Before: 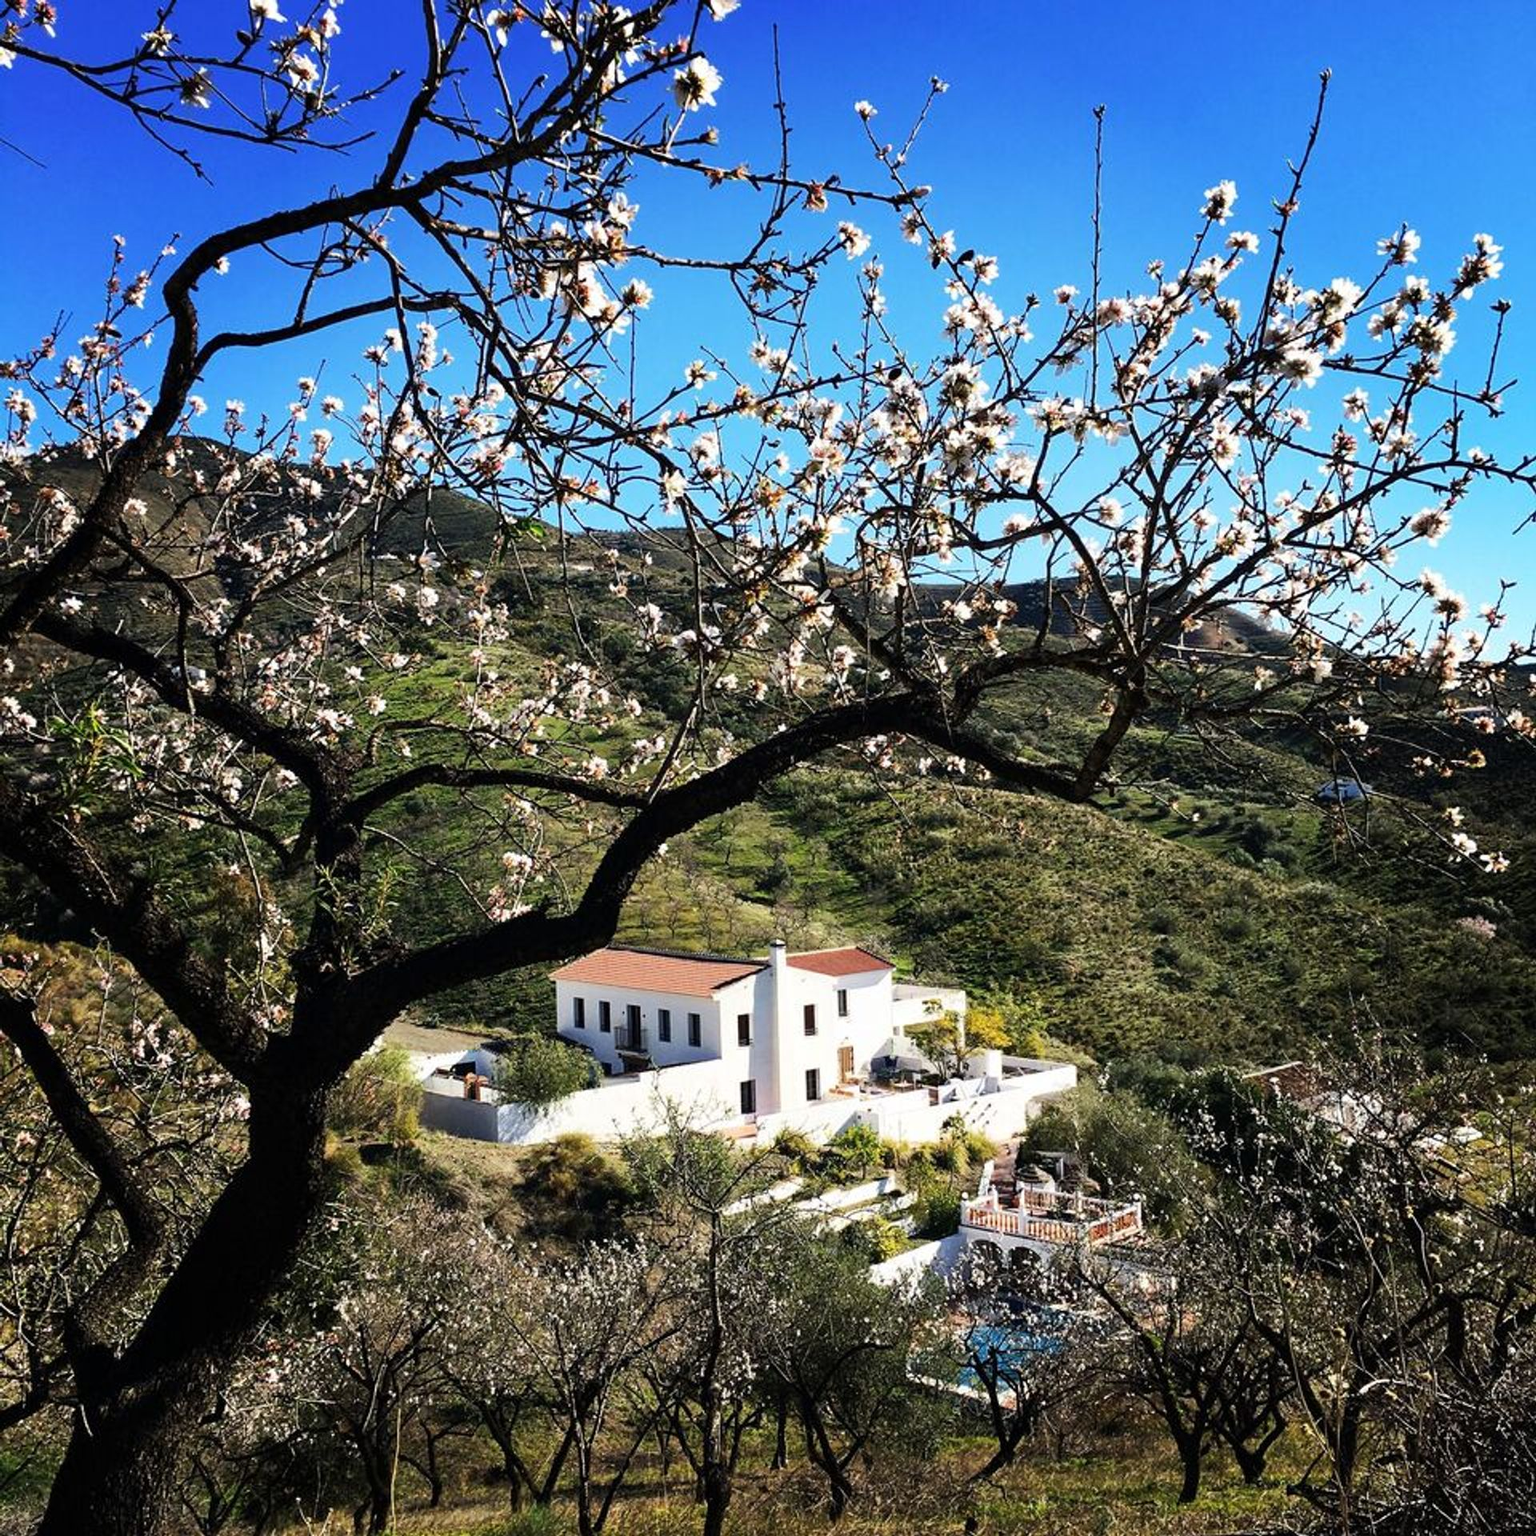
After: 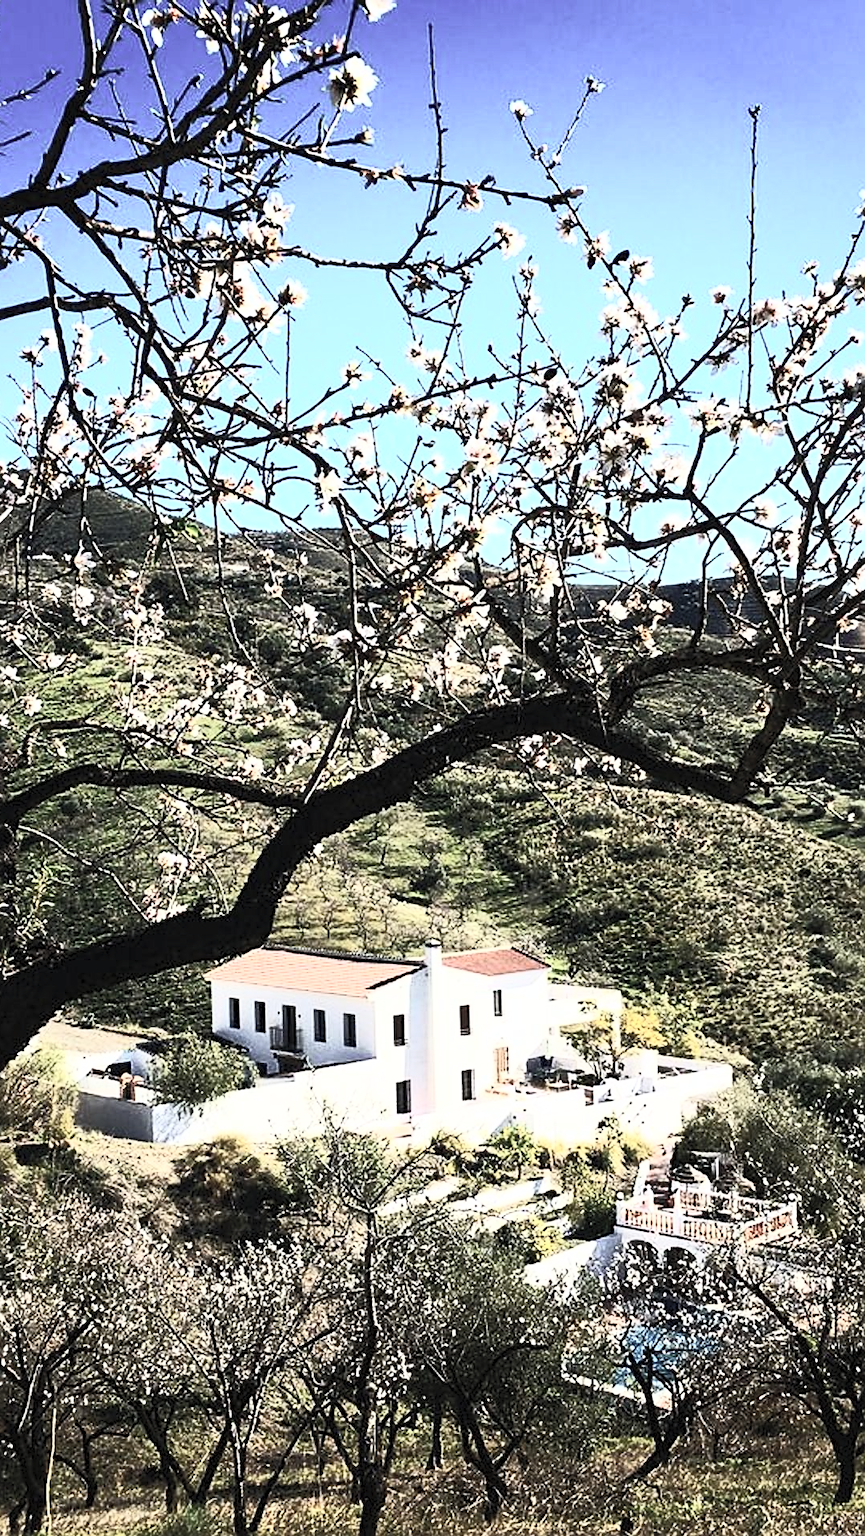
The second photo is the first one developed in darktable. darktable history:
sharpen: on, module defaults
crop and rotate: left 22.462%, right 21.169%
contrast brightness saturation: contrast 0.584, brightness 0.565, saturation -0.325
